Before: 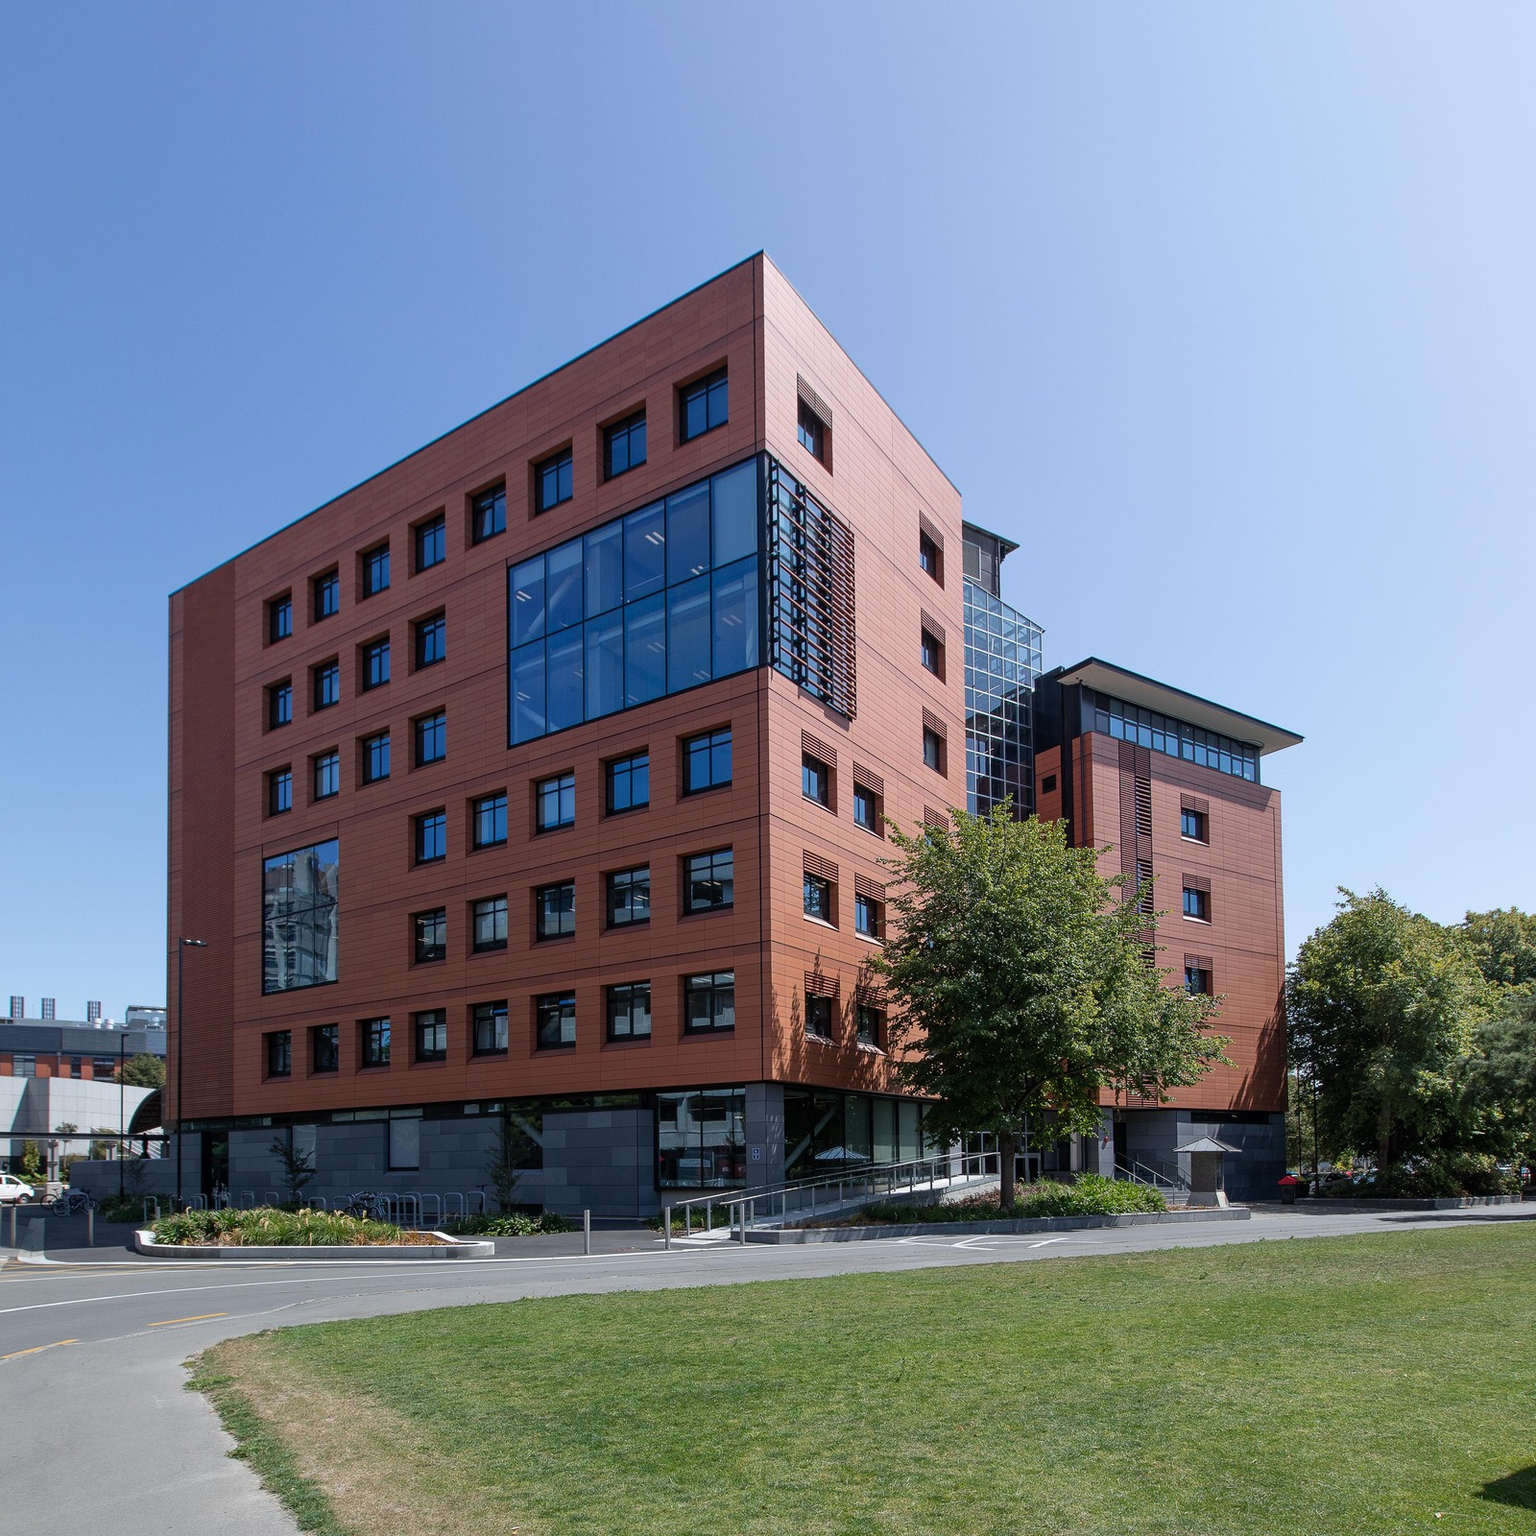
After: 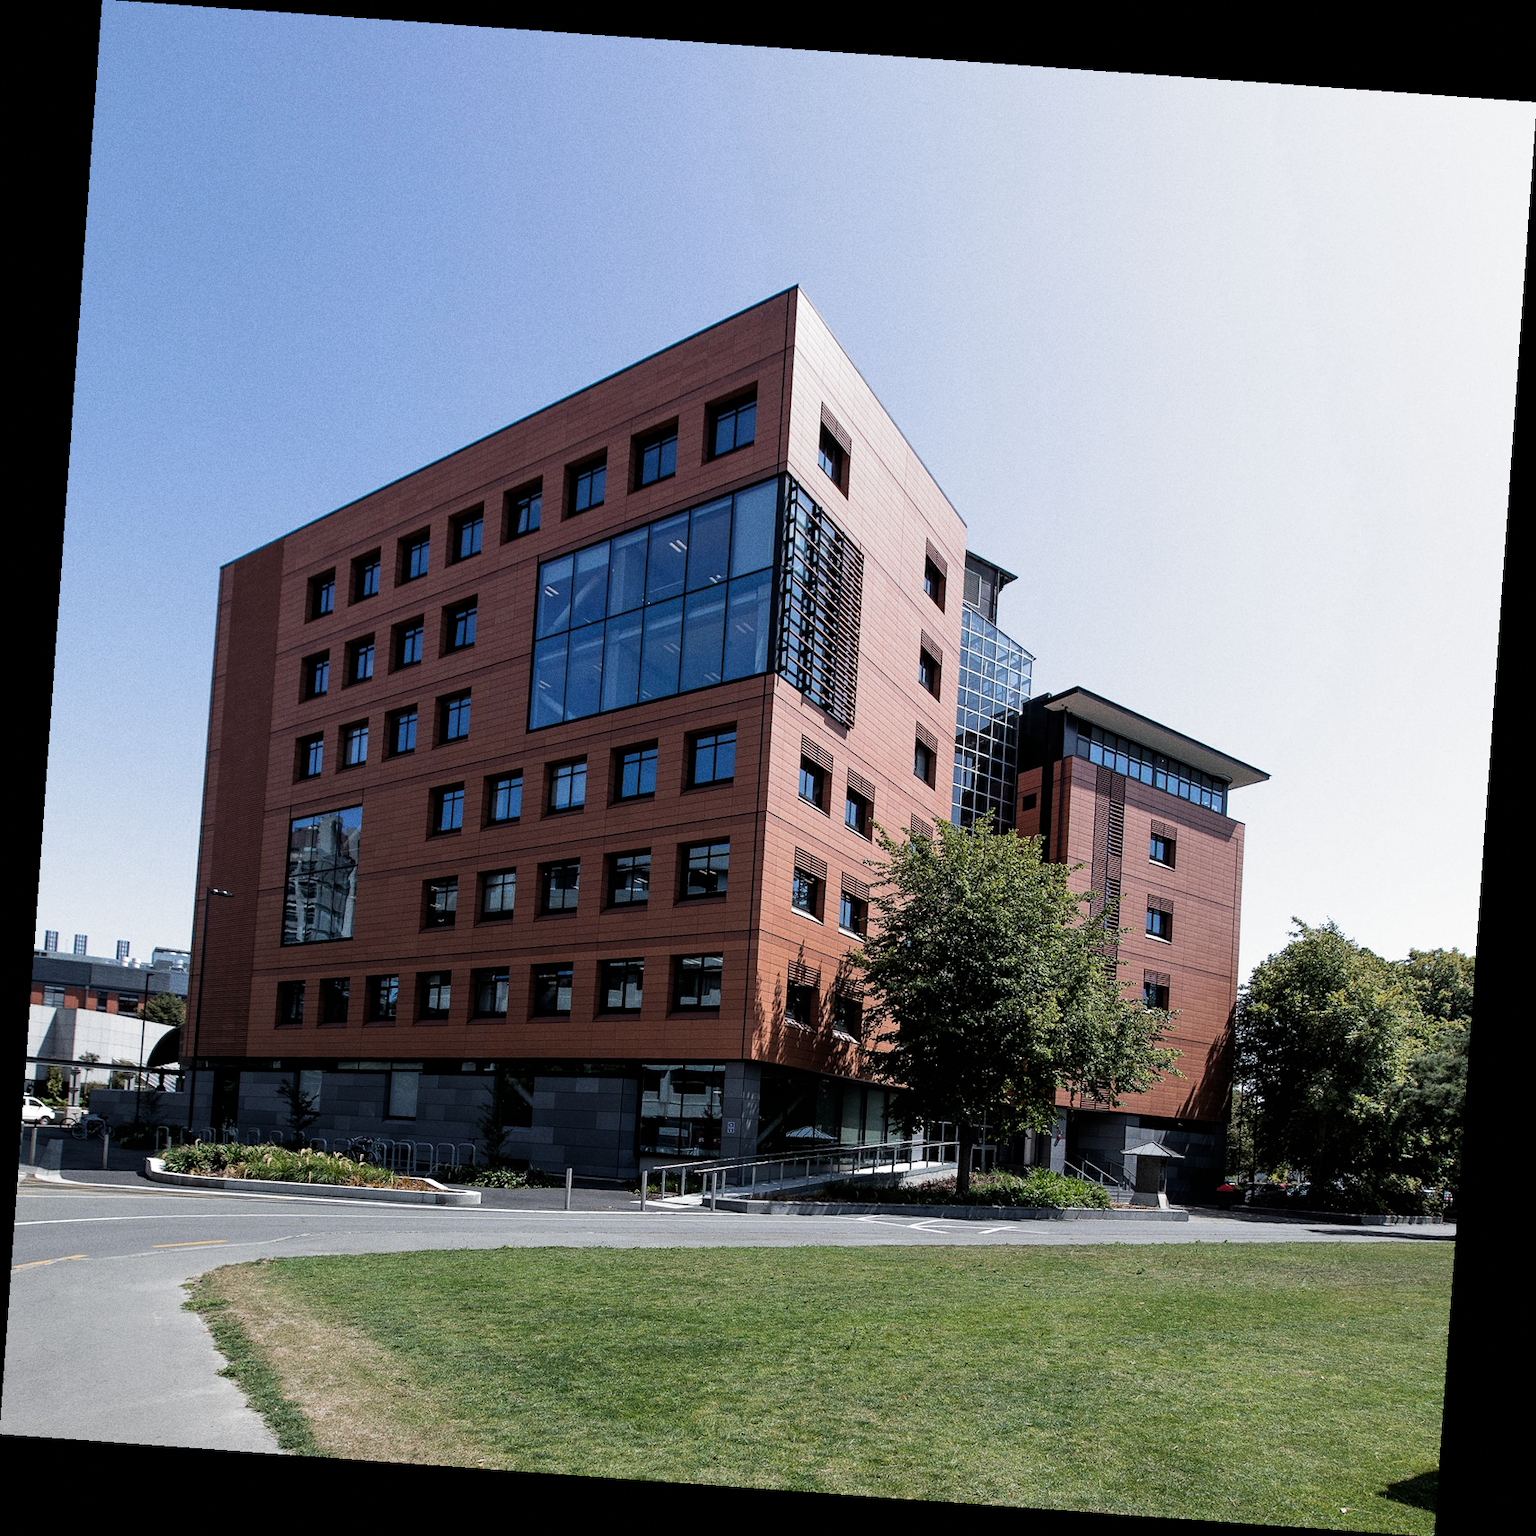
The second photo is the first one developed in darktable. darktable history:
grain: coarseness 0.09 ISO
rotate and perspective: rotation 4.1°, automatic cropping off
filmic rgb: black relative exposure -8.2 EV, white relative exposure 2.2 EV, threshold 3 EV, hardness 7.11, latitude 75%, contrast 1.325, highlights saturation mix -2%, shadows ↔ highlights balance 30%, preserve chrominance RGB euclidean norm, color science v5 (2021), contrast in shadows safe, contrast in highlights safe, enable highlight reconstruction true
